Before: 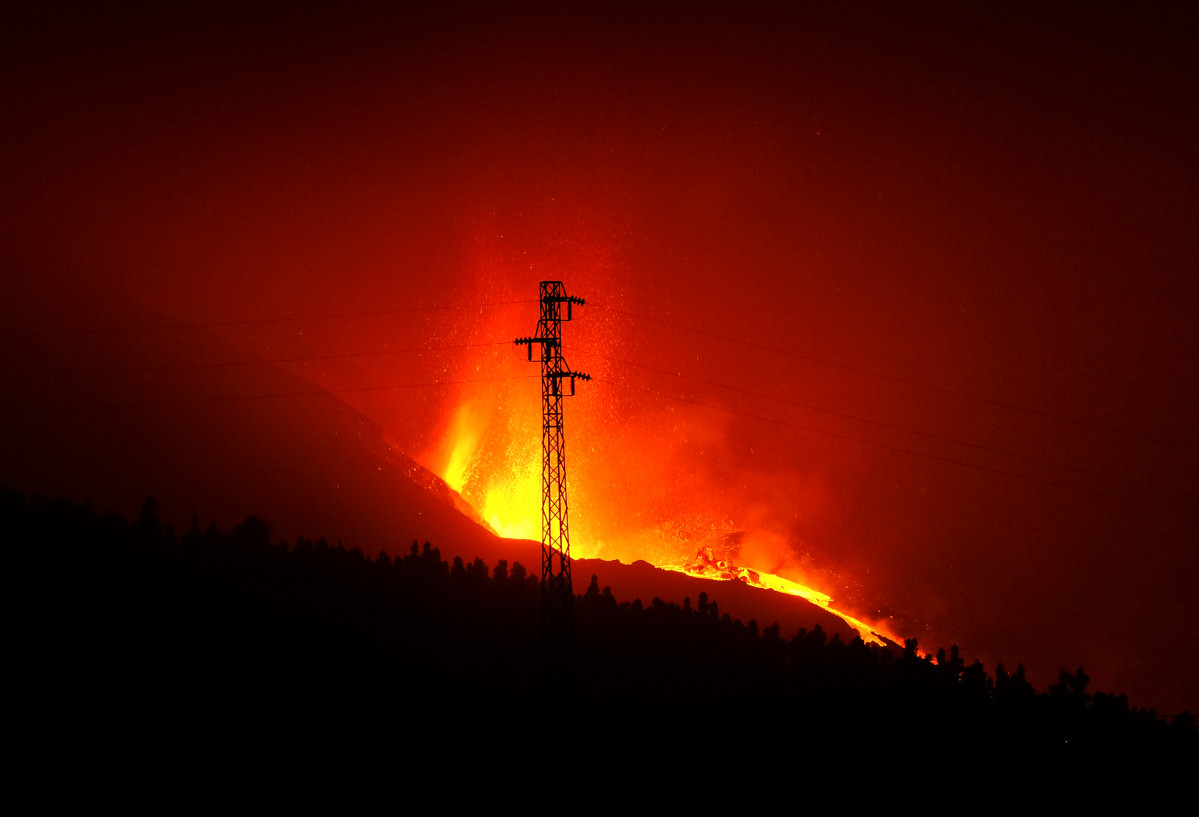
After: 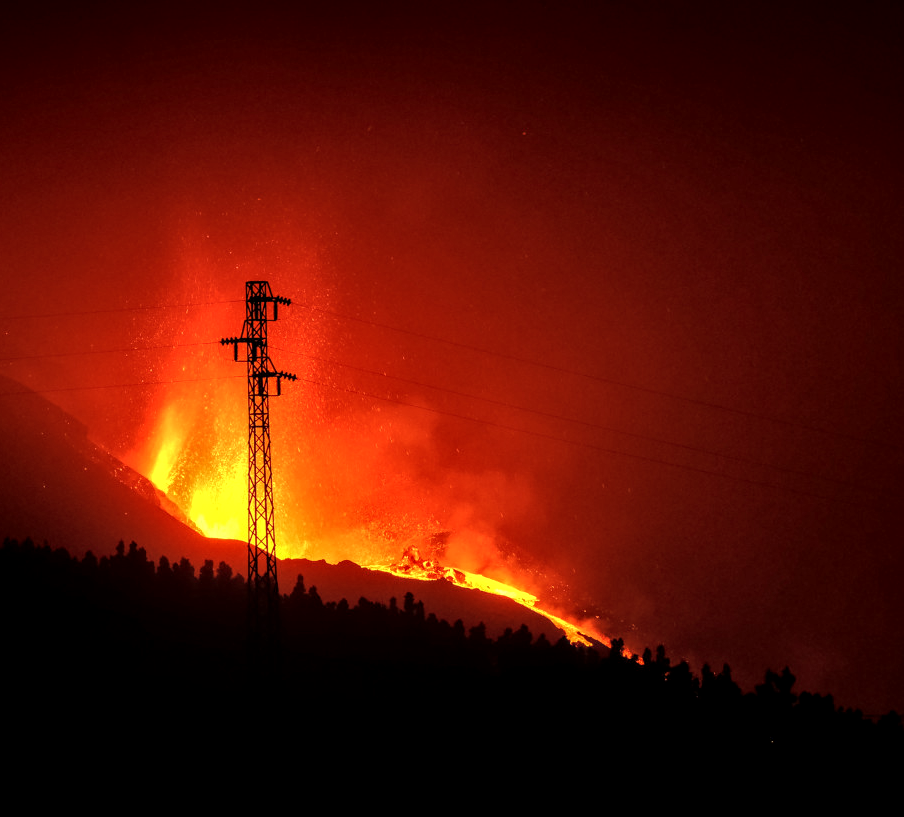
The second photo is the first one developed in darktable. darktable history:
crop and rotate: left 24.6%
local contrast: highlights 61%, detail 143%, midtone range 0.428
